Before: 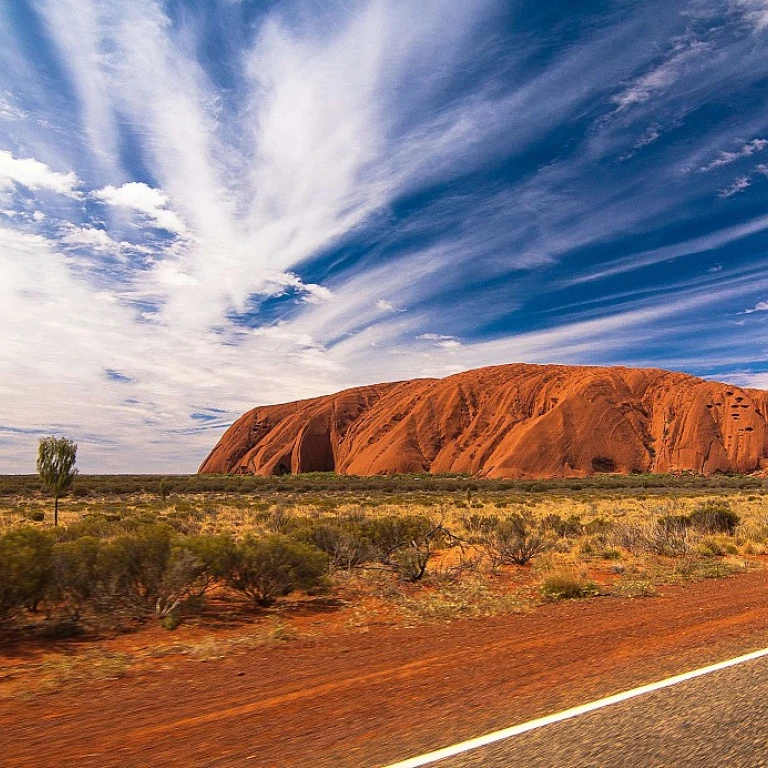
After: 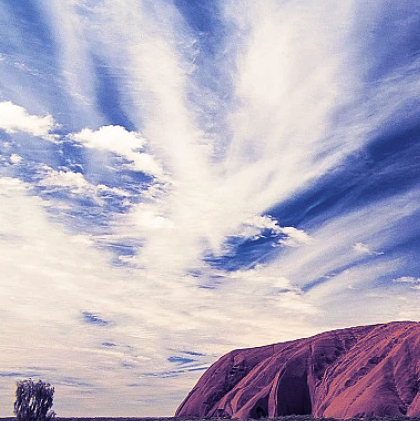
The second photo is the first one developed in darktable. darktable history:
crop and rotate: left 3.047%, top 7.509%, right 42.236%, bottom 37.598%
split-toning: shadows › hue 242.67°, shadows › saturation 0.733, highlights › hue 45.33°, highlights › saturation 0.667, balance -53.304, compress 21.15%
tone equalizer: on, module defaults
